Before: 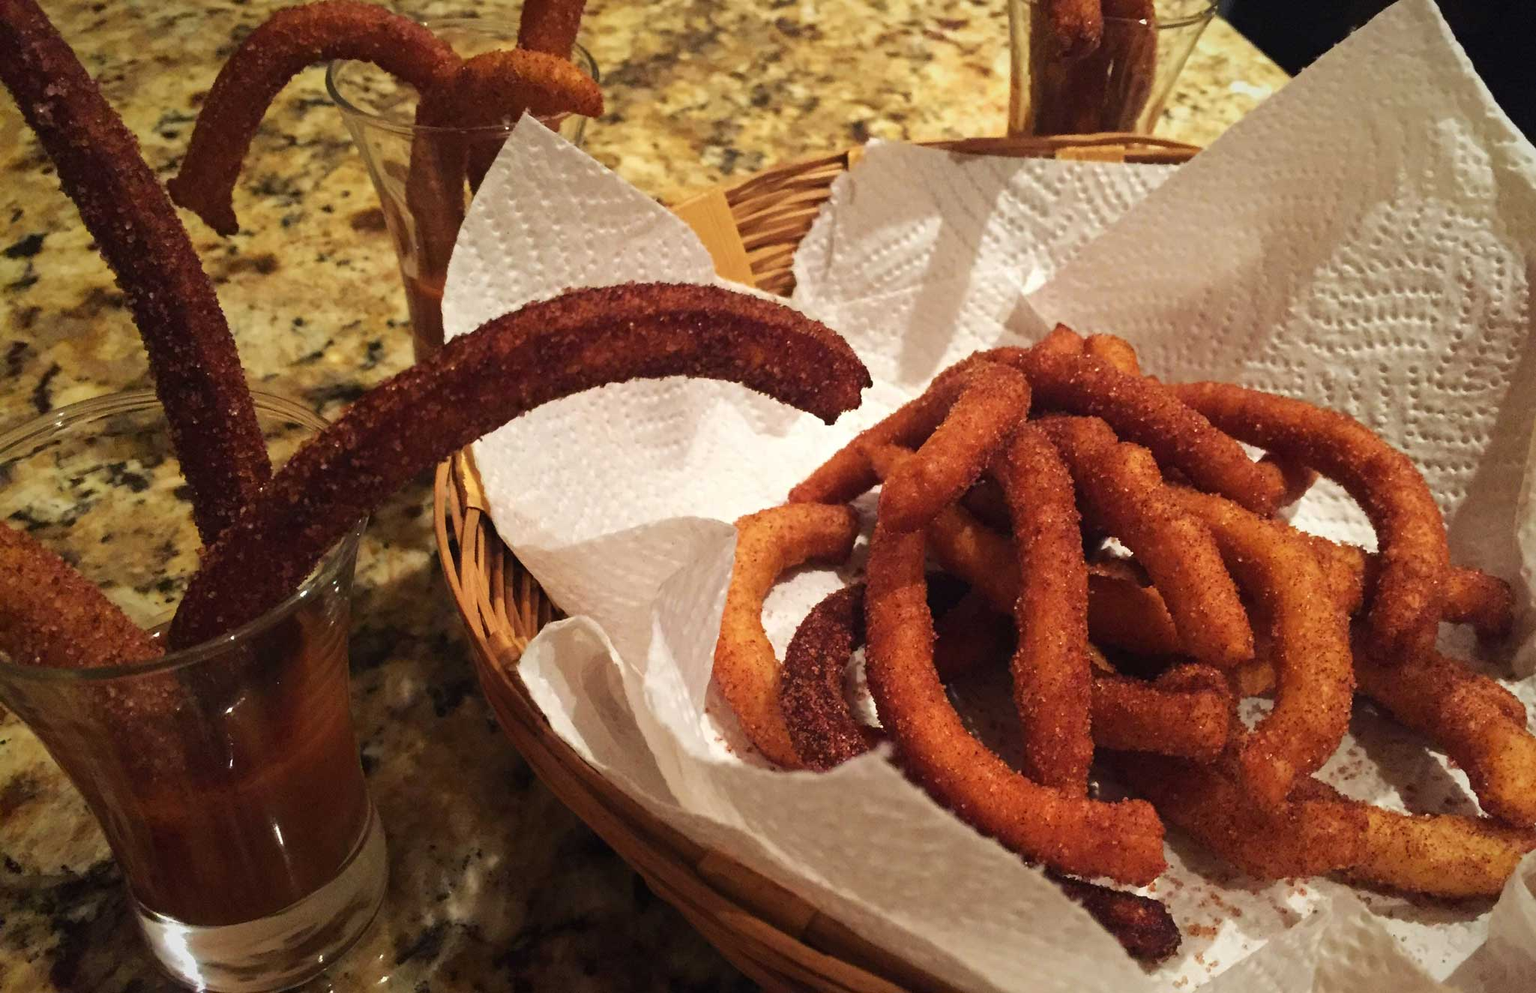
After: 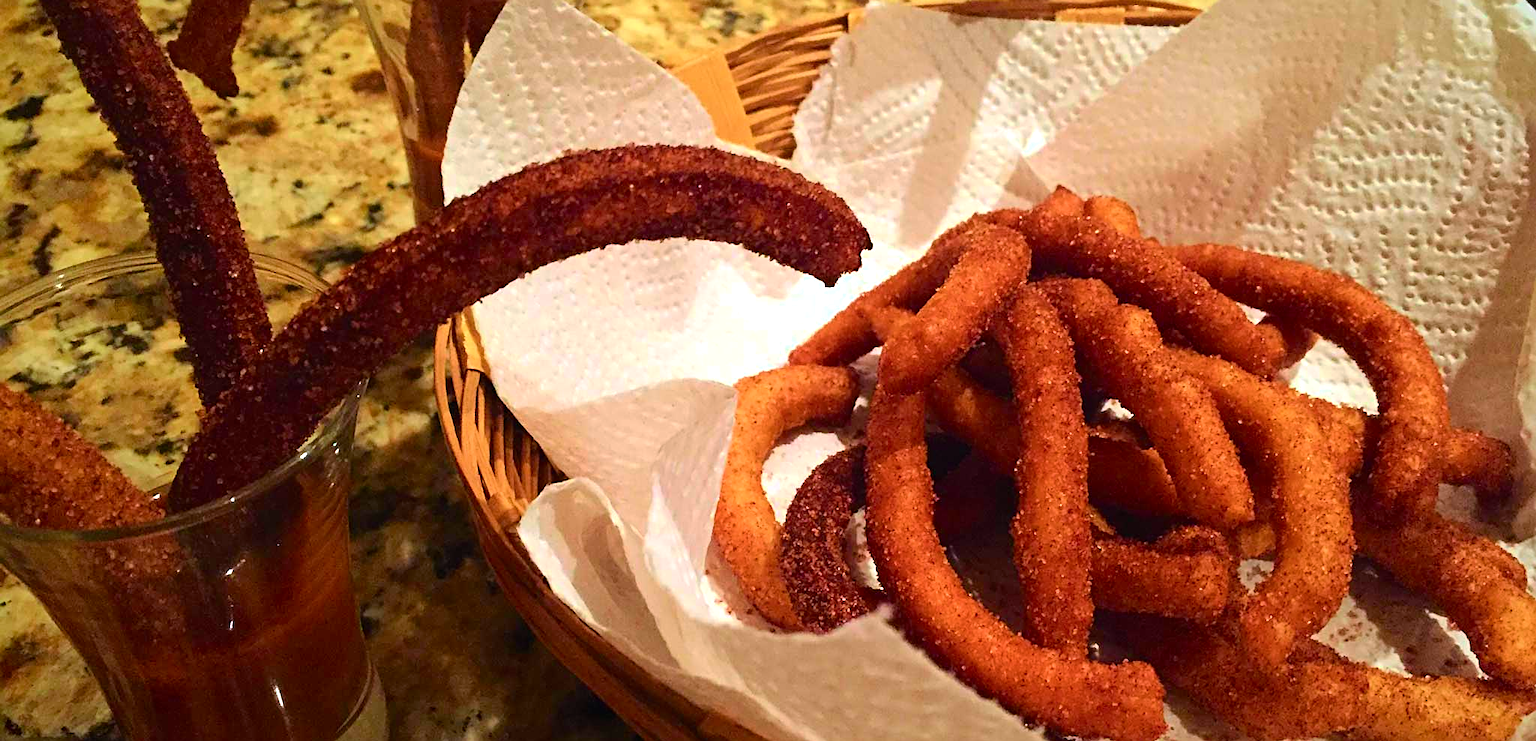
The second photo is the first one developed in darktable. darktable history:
crop: top 13.917%, bottom 11.358%
color balance rgb: highlights gain › luminance 16.486%, highlights gain › chroma 2.854%, highlights gain › hue 259.52°, linear chroma grading › global chroma 14.913%, perceptual saturation grading › global saturation 0.032%
base curve: curves: ch0 [(0, 0) (0.74, 0.67) (1, 1)], preserve colors none
sharpen: on, module defaults
tone curve: curves: ch0 [(0, 0) (0.051, 0.047) (0.102, 0.099) (0.228, 0.262) (0.446, 0.527) (0.695, 0.778) (0.908, 0.946) (1, 1)]; ch1 [(0, 0) (0.339, 0.298) (0.402, 0.363) (0.453, 0.413) (0.485, 0.469) (0.494, 0.493) (0.504, 0.501) (0.525, 0.533) (0.563, 0.591) (0.597, 0.631) (1, 1)]; ch2 [(0, 0) (0.48, 0.48) (0.504, 0.5) (0.539, 0.554) (0.59, 0.628) (0.642, 0.682) (0.824, 0.815) (1, 1)], color space Lab, independent channels, preserve colors none
